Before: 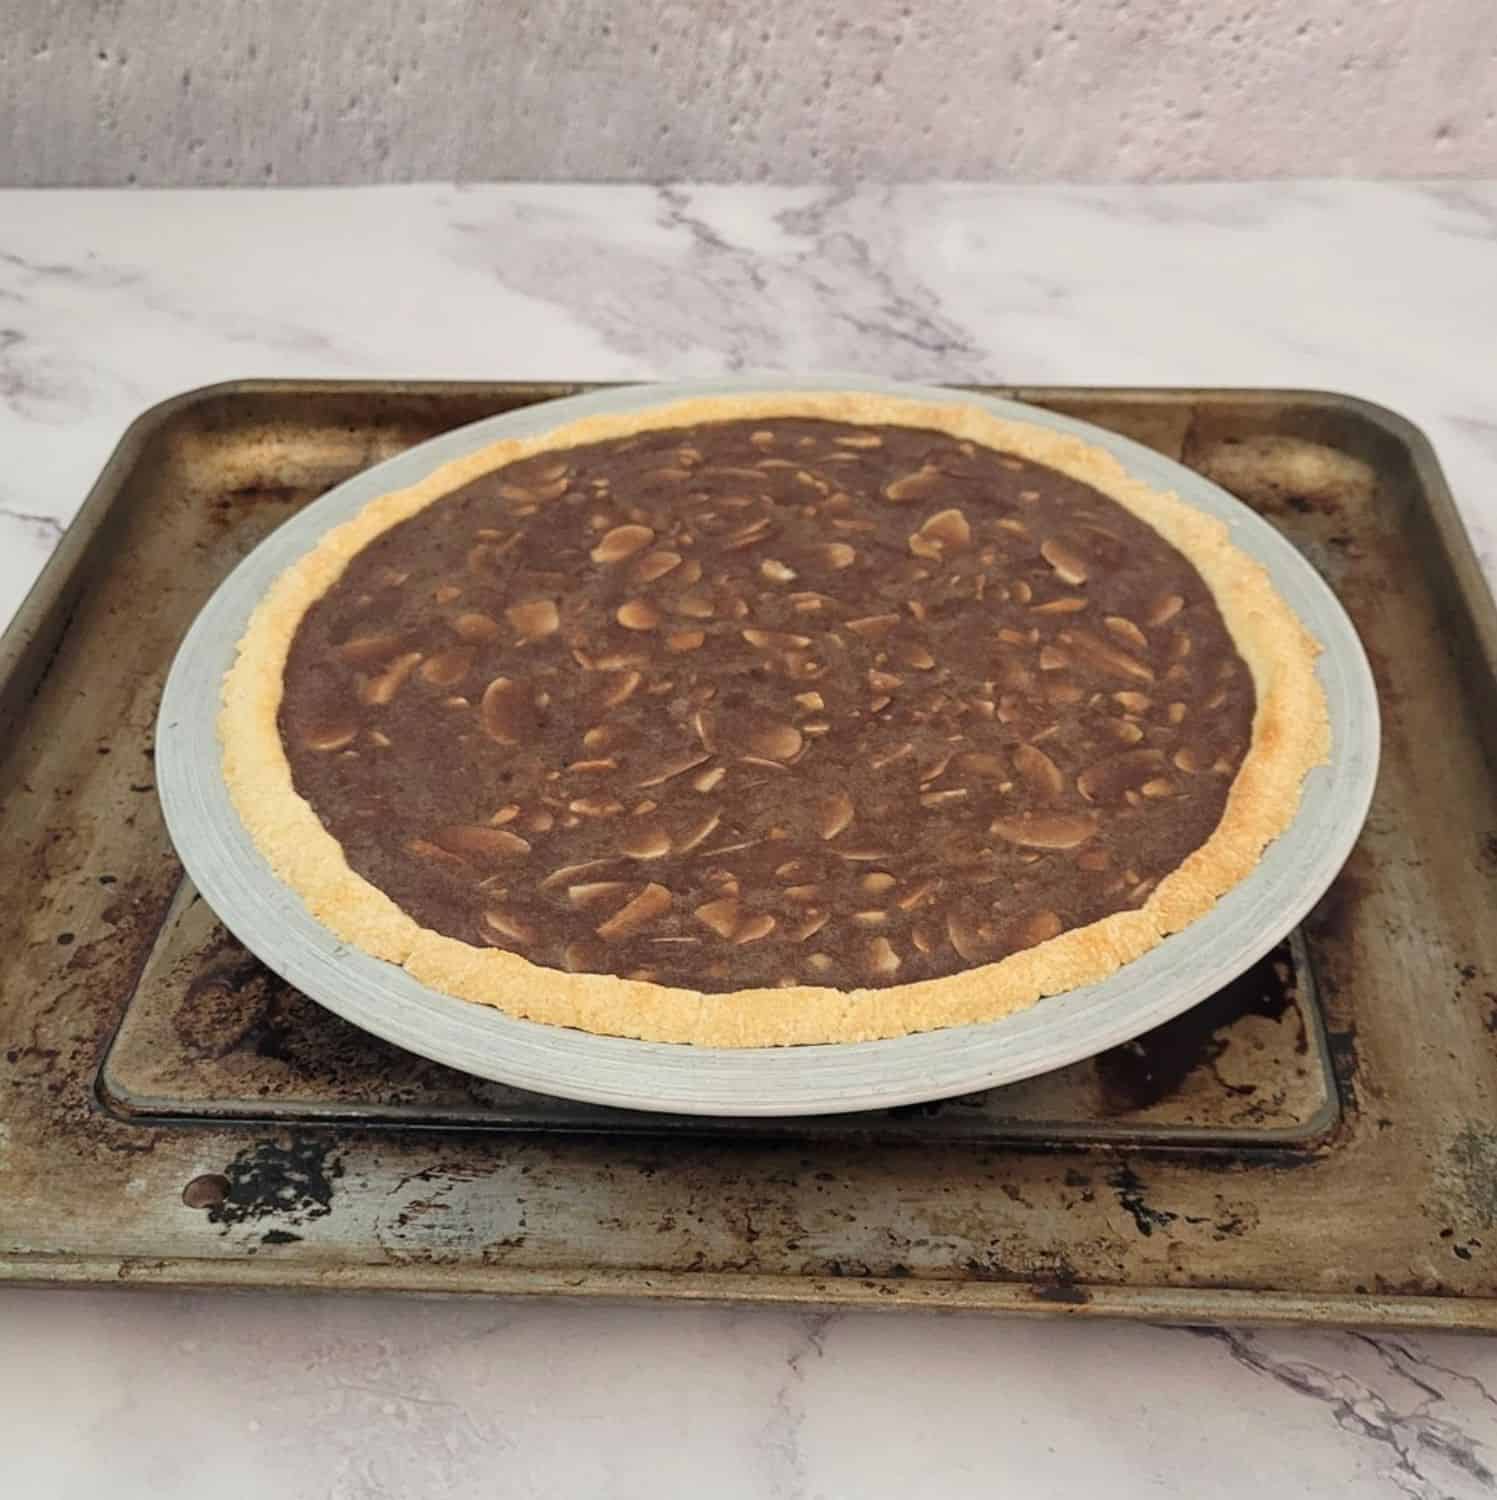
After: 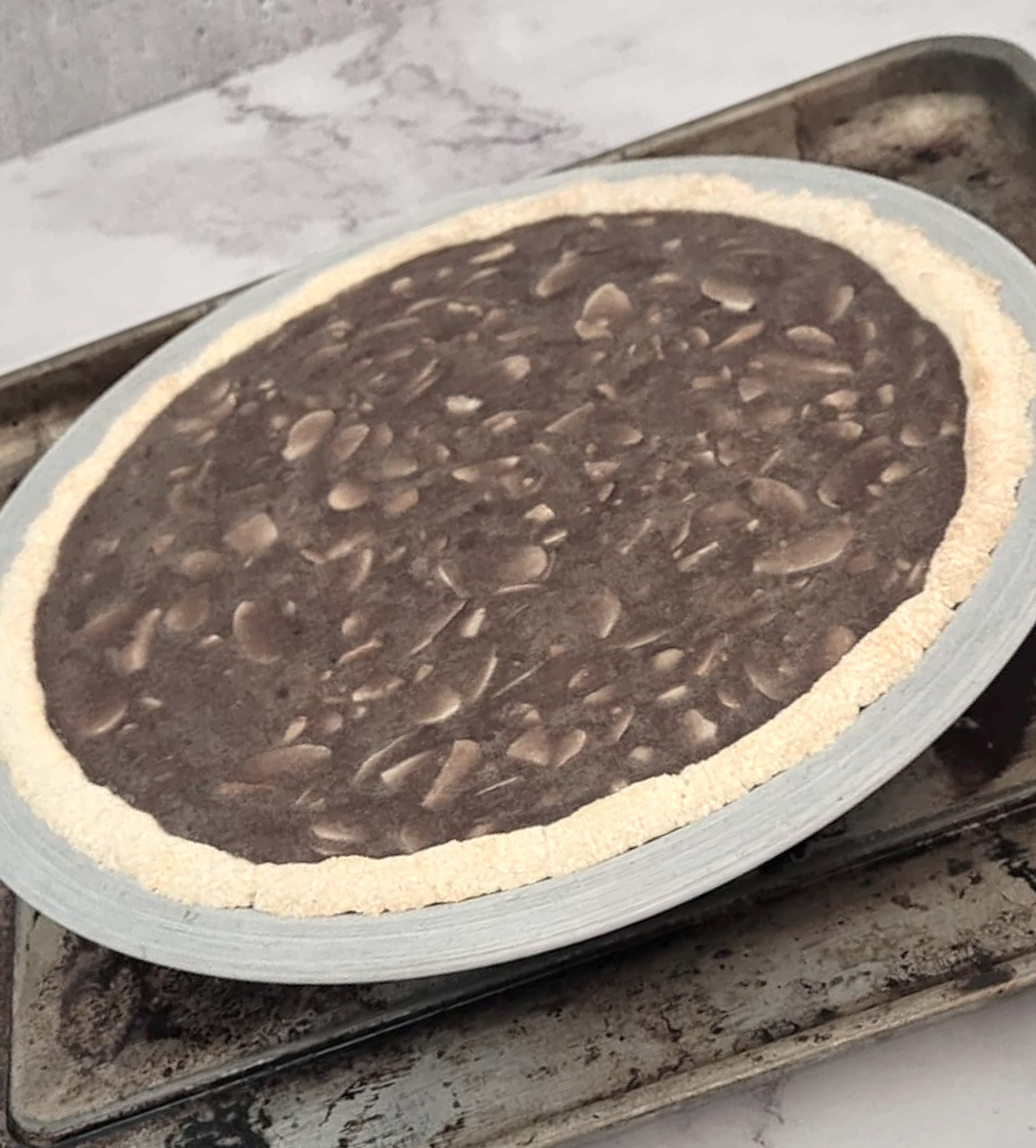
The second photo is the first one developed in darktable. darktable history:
crop and rotate: angle 20.82°, left 6.936%, right 3.659%, bottom 1.143%
color zones: curves: ch0 [(0, 0.6) (0.129, 0.585) (0.193, 0.596) (0.429, 0.5) (0.571, 0.5) (0.714, 0.5) (0.857, 0.5) (1, 0.6)]; ch1 [(0, 0.453) (0.112, 0.245) (0.213, 0.252) (0.429, 0.233) (0.571, 0.231) (0.683, 0.242) (0.857, 0.296) (1, 0.453)]
